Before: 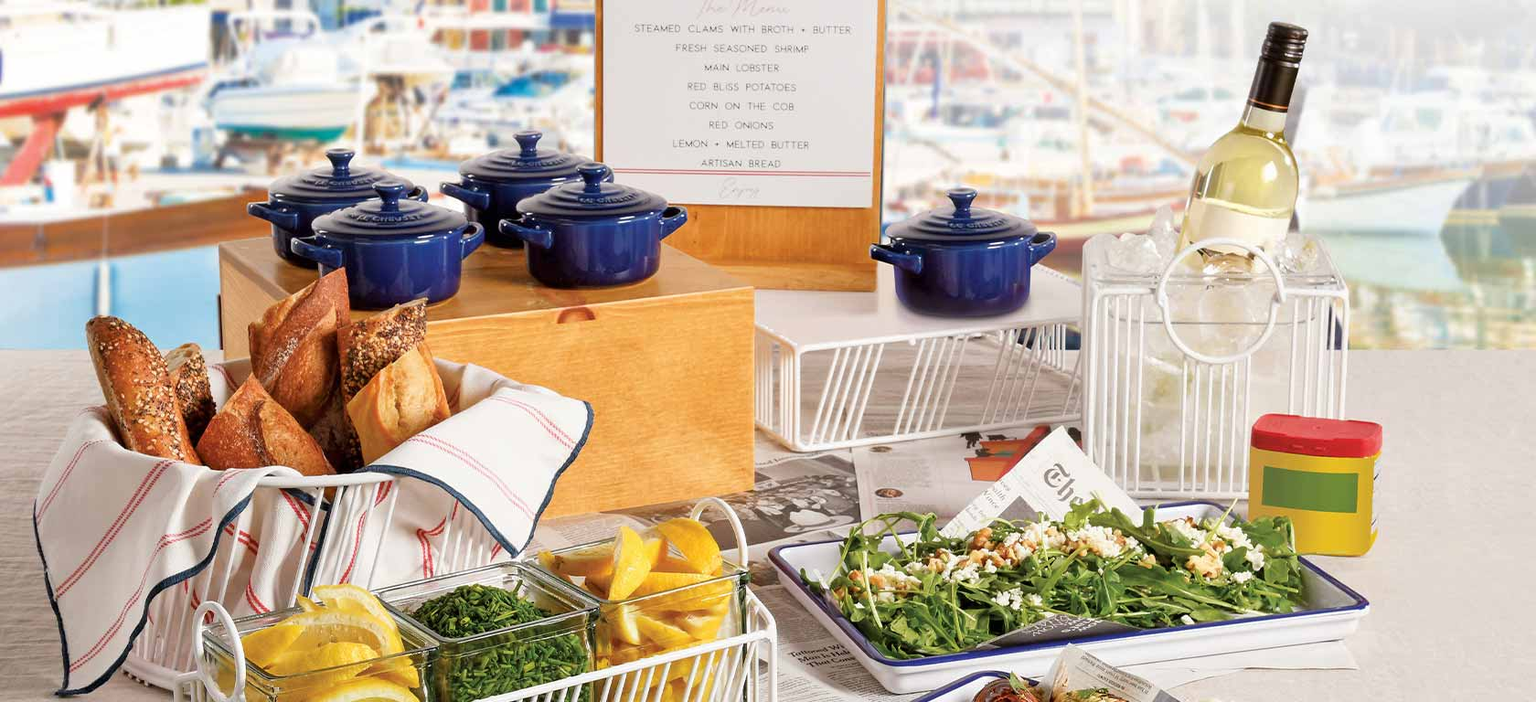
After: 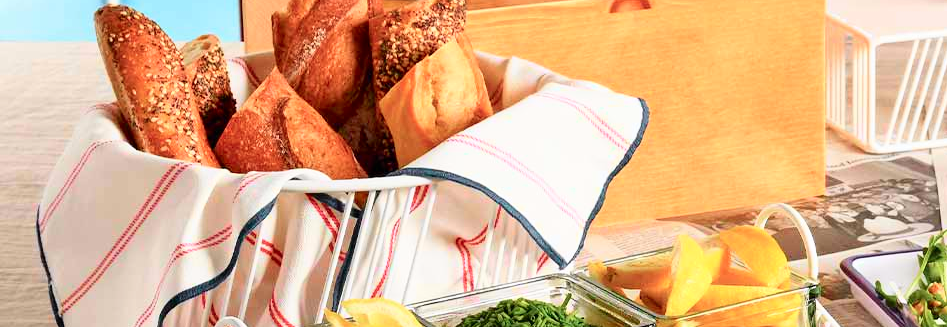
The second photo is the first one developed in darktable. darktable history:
crop: top 44.483%, right 43.593%, bottom 12.892%
tone curve: curves: ch0 [(0, 0) (0.051, 0.047) (0.102, 0.099) (0.258, 0.29) (0.442, 0.527) (0.695, 0.804) (0.88, 0.952) (1, 1)]; ch1 [(0, 0) (0.339, 0.298) (0.402, 0.363) (0.444, 0.415) (0.485, 0.469) (0.494, 0.493) (0.504, 0.501) (0.525, 0.534) (0.555, 0.593) (0.594, 0.648) (1, 1)]; ch2 [(0, 0) (0.48, 0.48) (0.504, 0.5) (0.535, 0.557) (0.581, 0.623) (0.649, 0.683) (0.824, 0.815) (1, 1)], color space Lab, independent channels, preserve colors none
white balance: emerald 1
